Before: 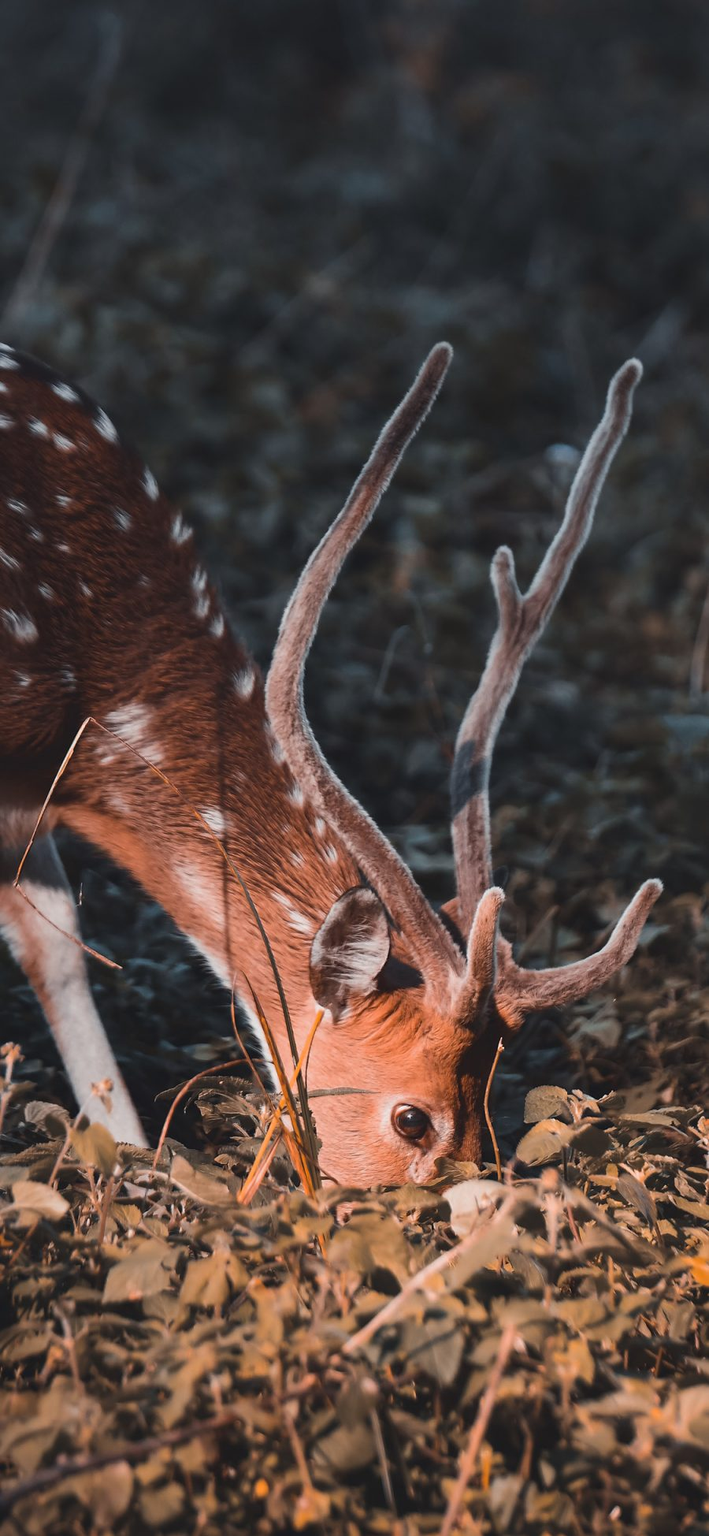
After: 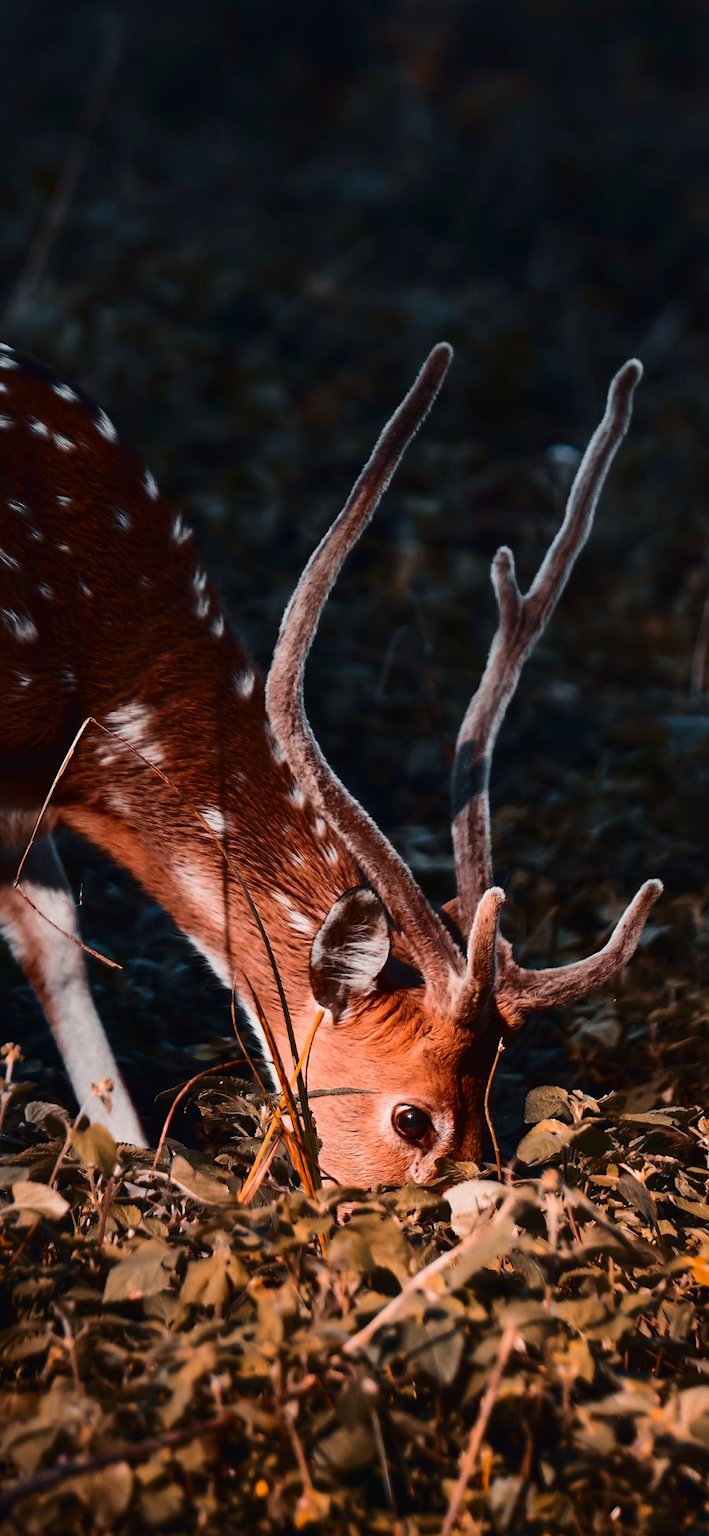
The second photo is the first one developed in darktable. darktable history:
contrast brightness saturation: contrast 0.224, brightness -0.183, saturation 0.233
